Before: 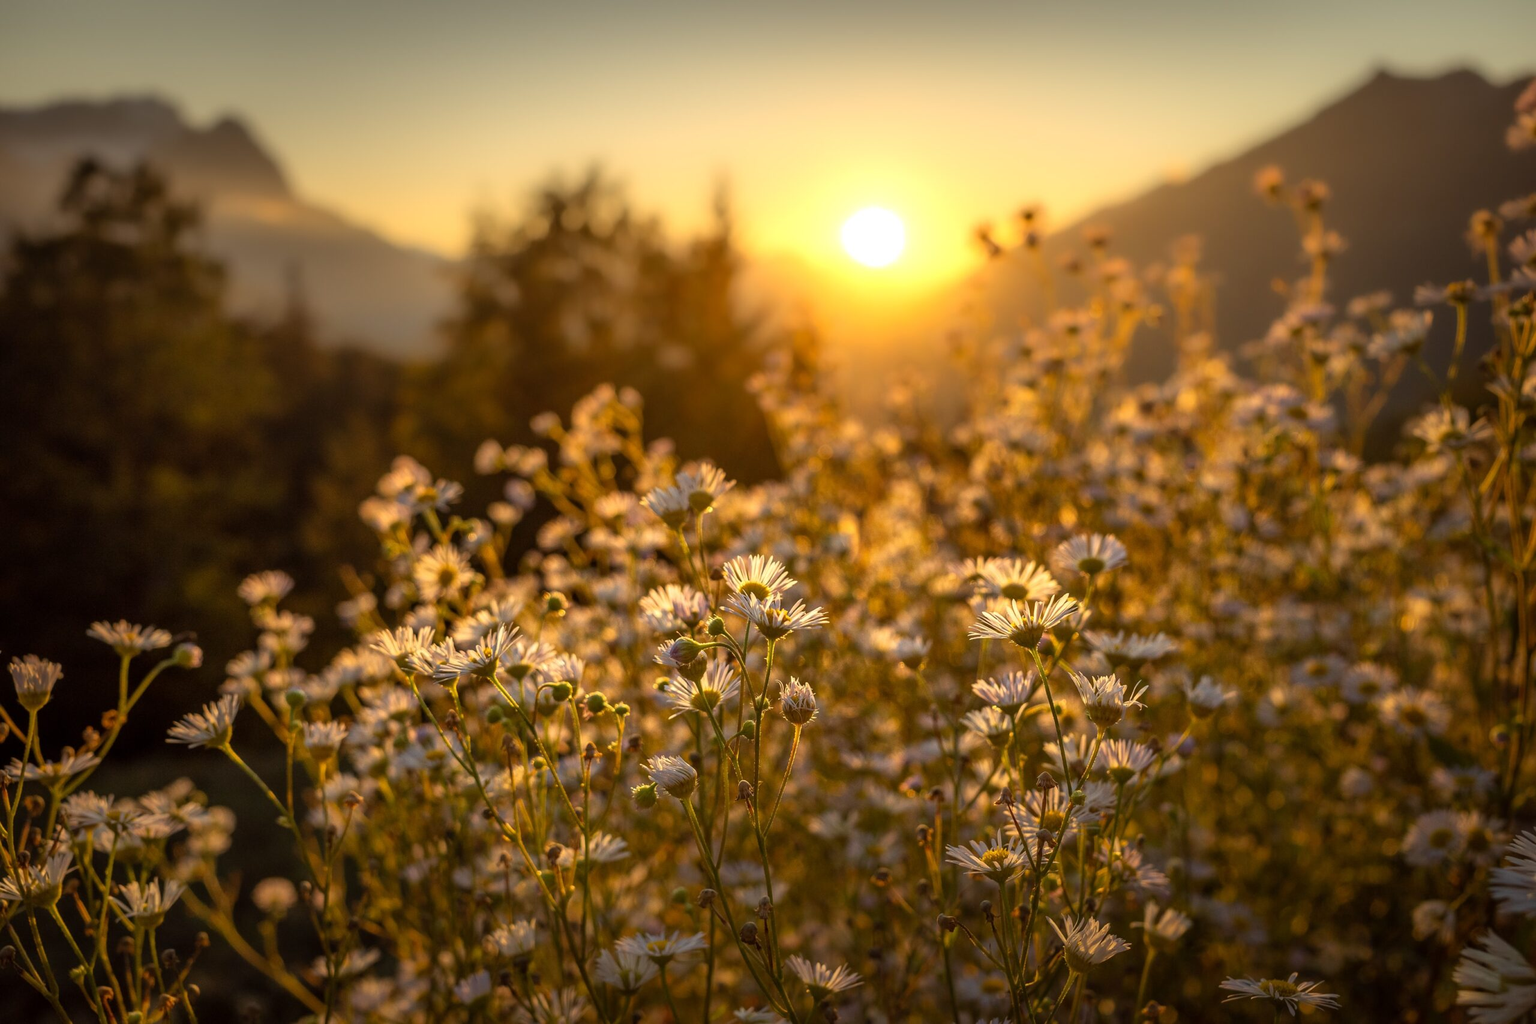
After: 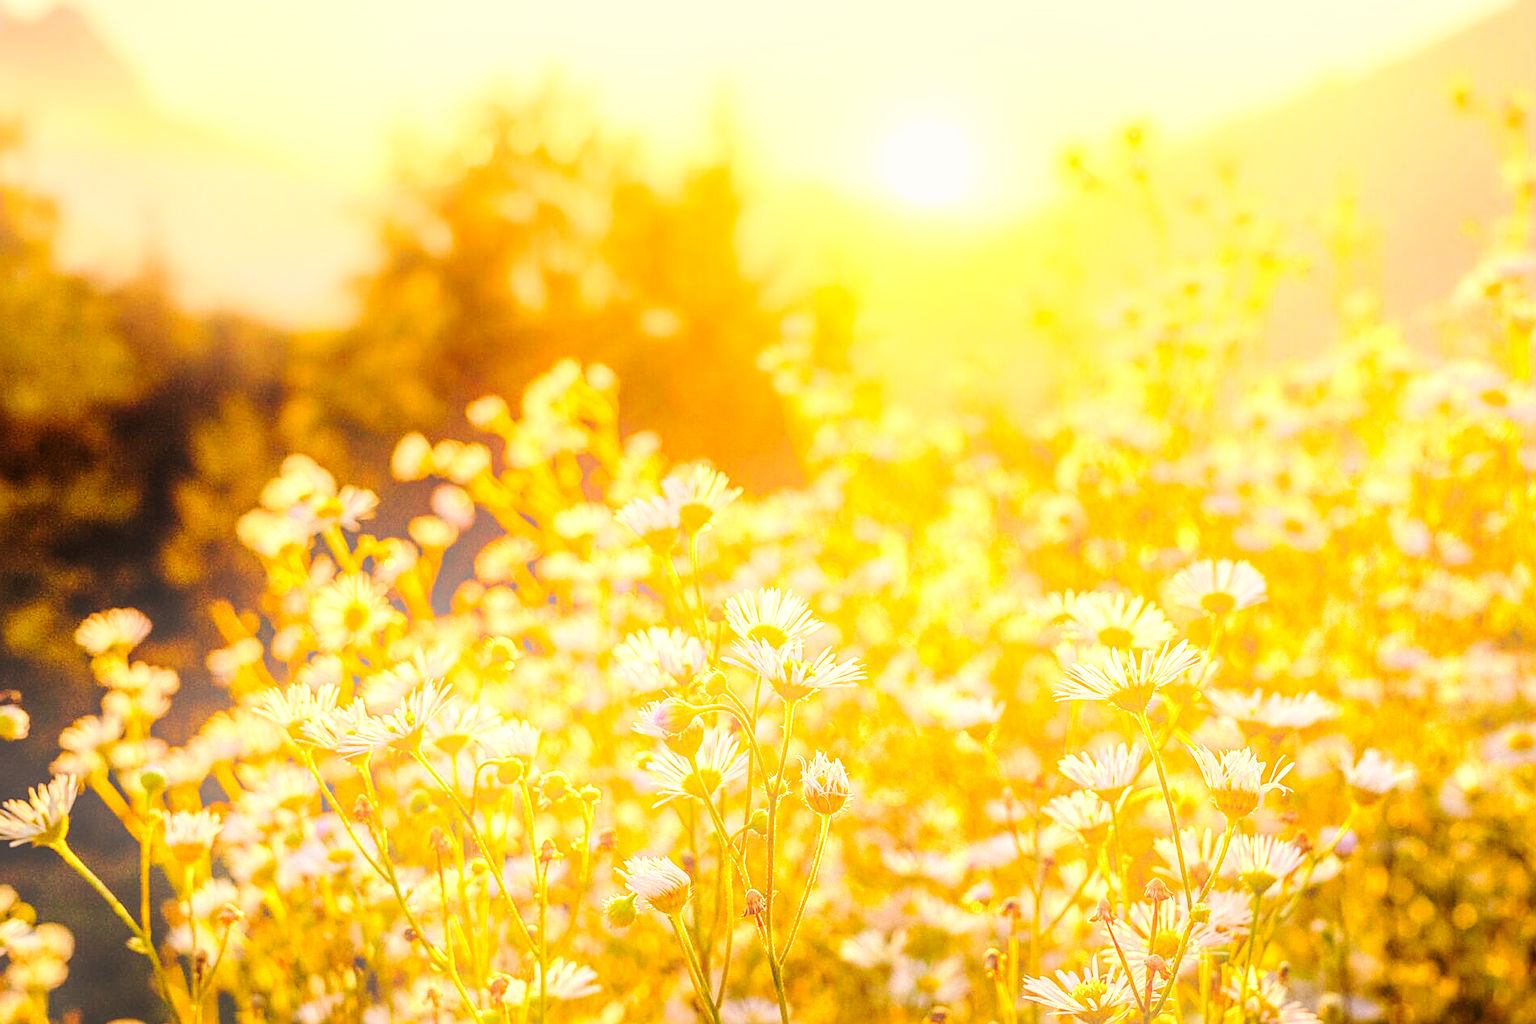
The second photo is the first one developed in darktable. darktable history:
bloom: on, module defaults
local contrast: on, module defaults
sharpen: on, module defaults
crop and rotate: left 11.831%, top 11.346%, right 13.429%, bottom 13.899%
color correction: highlights a* 0.816, highlights b* 2.78, saturation 1.1
exposure: exposure -0.021 EV, compensate highlight preservation false
base curve: curves: ch0 [(0, 0) (0.028, 0.03) (0.105, 0.232) (0.387, 0.748) (0.754, 0.968) (1, 1)], fusion 1, exposure shift 0.576, preserve colors none
tone equalizer: -7 EV 0.15 EV, -6 EV 0.6 EV, -5 EV 1.15 EV, -4 EV 1.33 EV, -3 EV 1.15 EV, -2 EV 0.6 EV, -1 EV 0.15 EV, mask exposure compensation -0.5 EV
